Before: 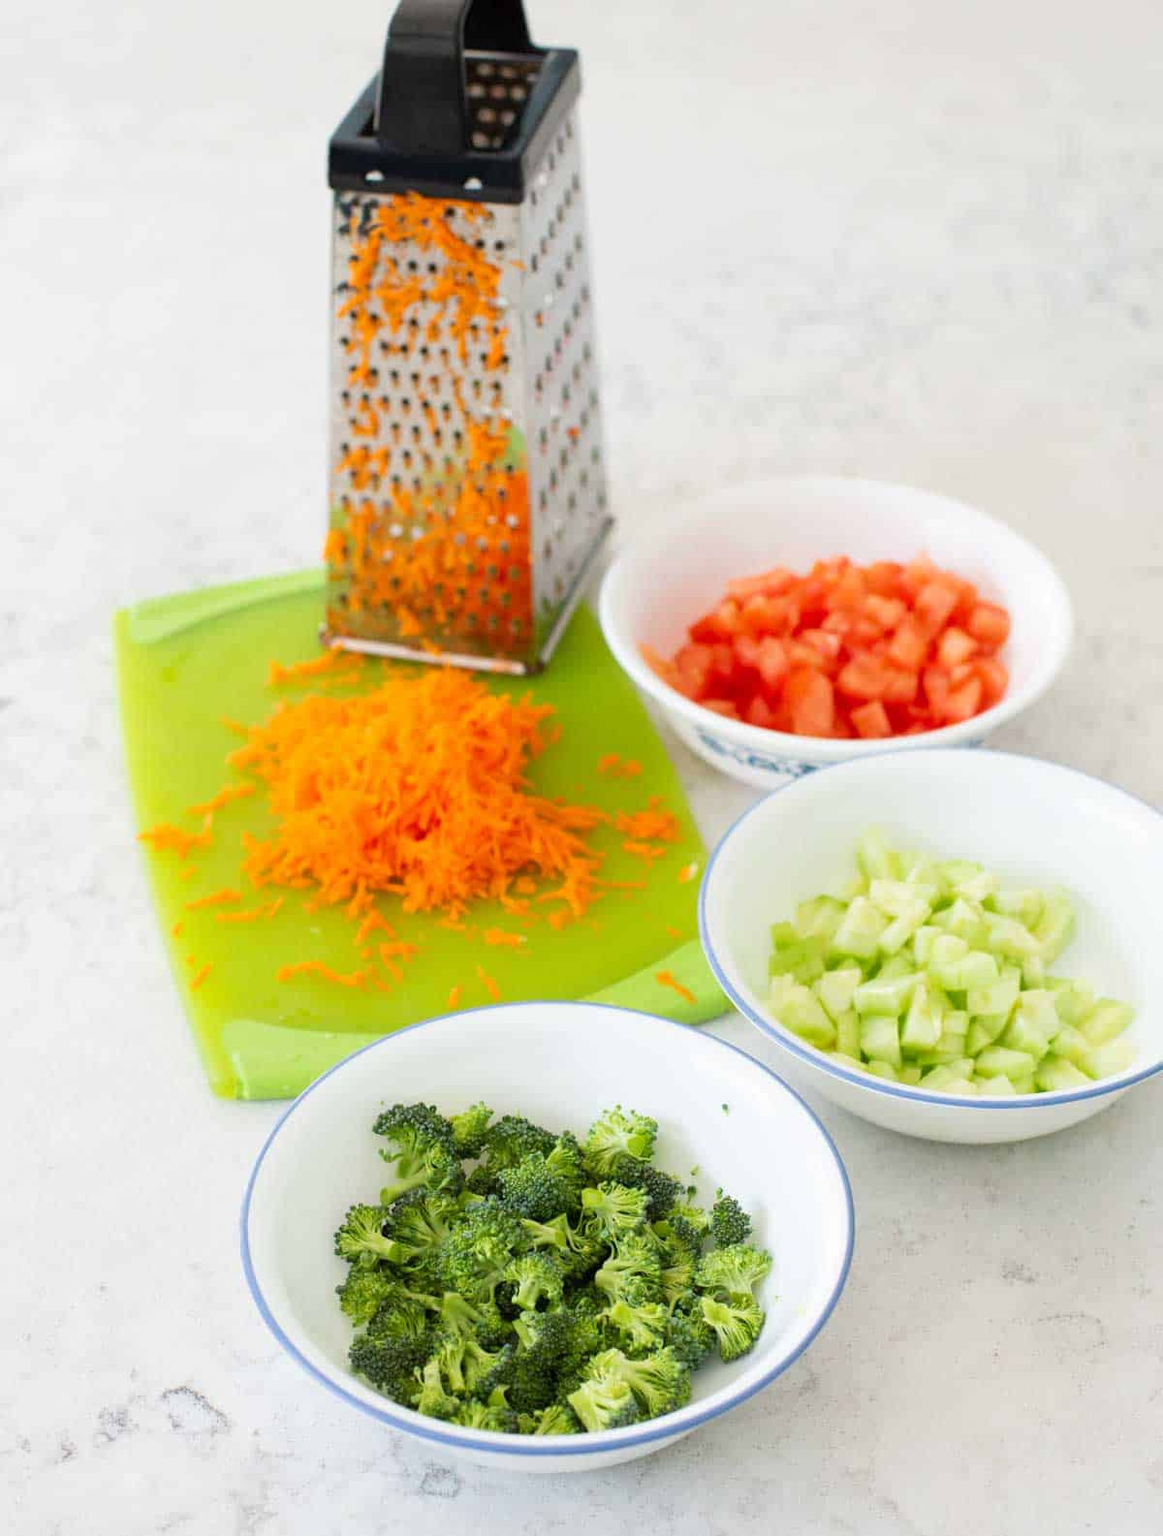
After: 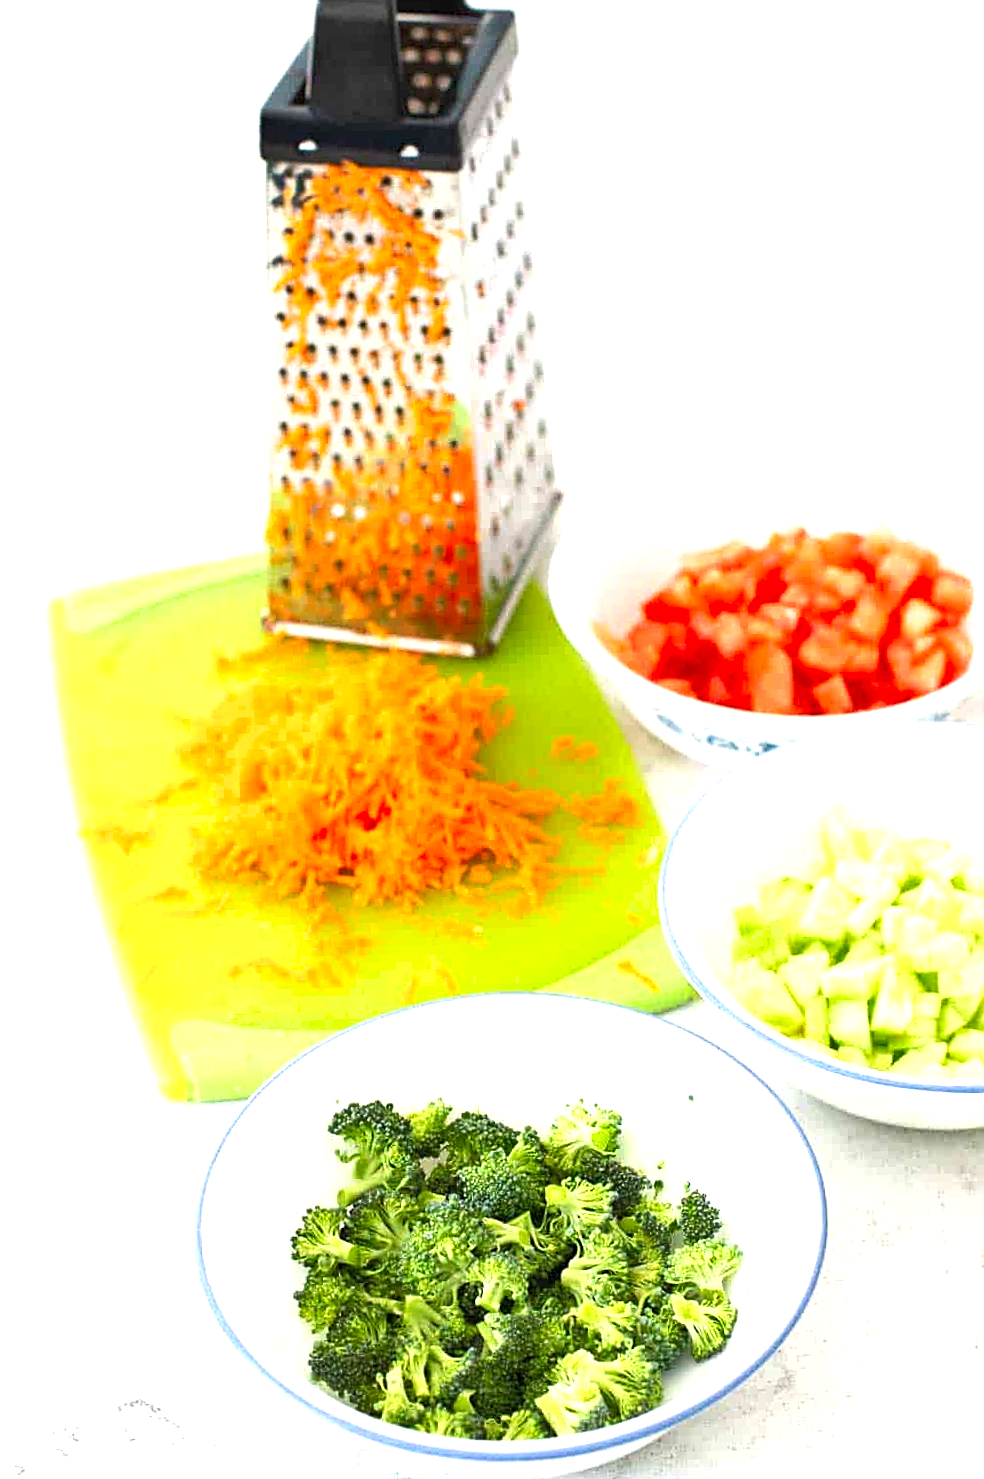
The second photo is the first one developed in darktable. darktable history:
shadows and highlights: shadows 51.92, highlights -28.32, soften with gaussian
crop and rotate: angle 1.3°, left 4.172%, top 1.229%, right 11.335%, bottom 2.629%
sharpen: on, module defaults
exposure: exposure 1 EV, compensate highlight preservation false
